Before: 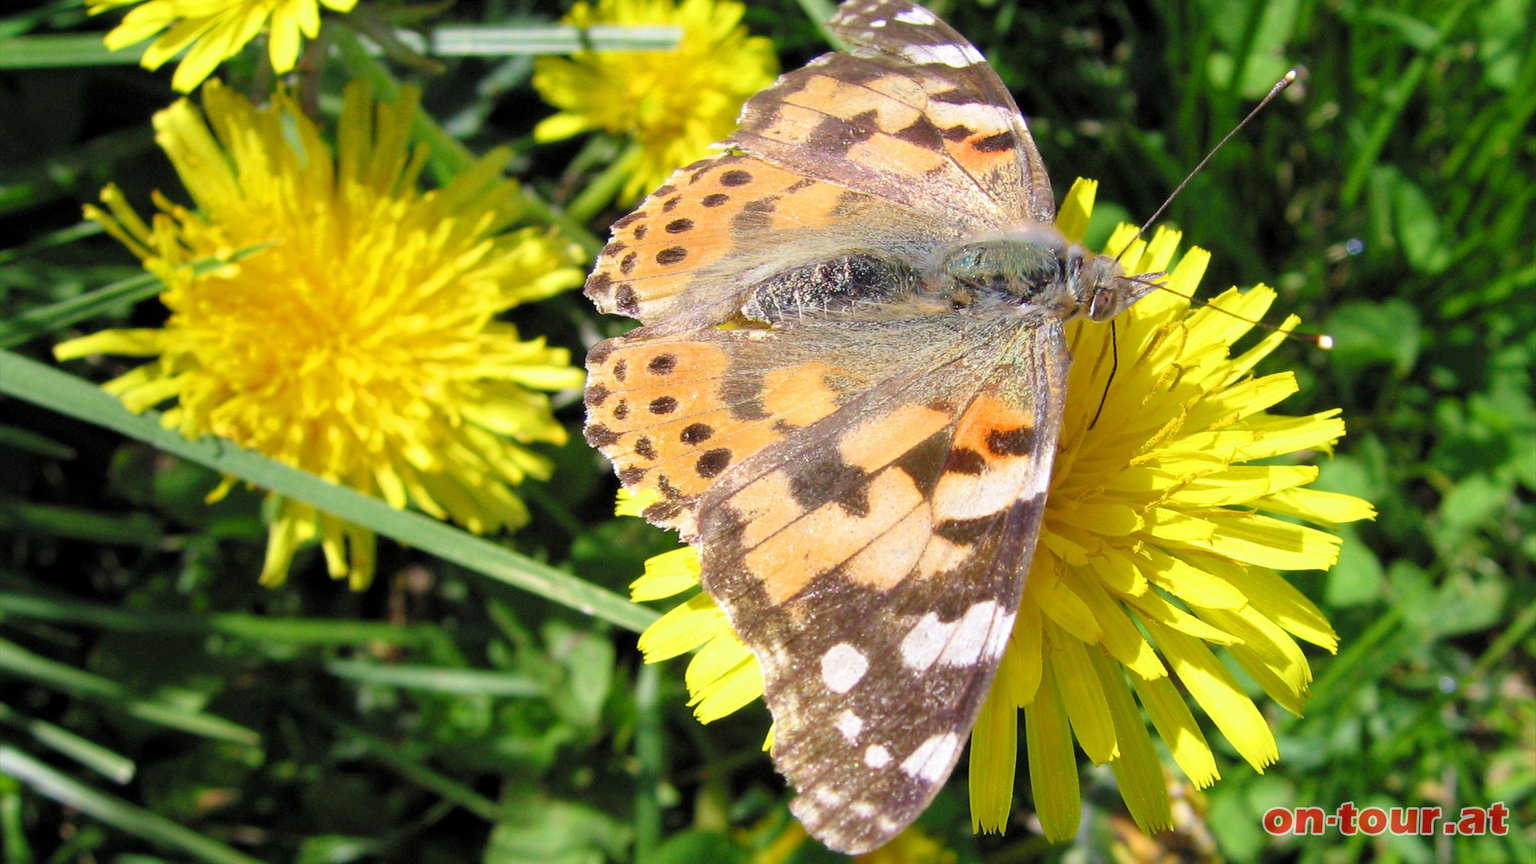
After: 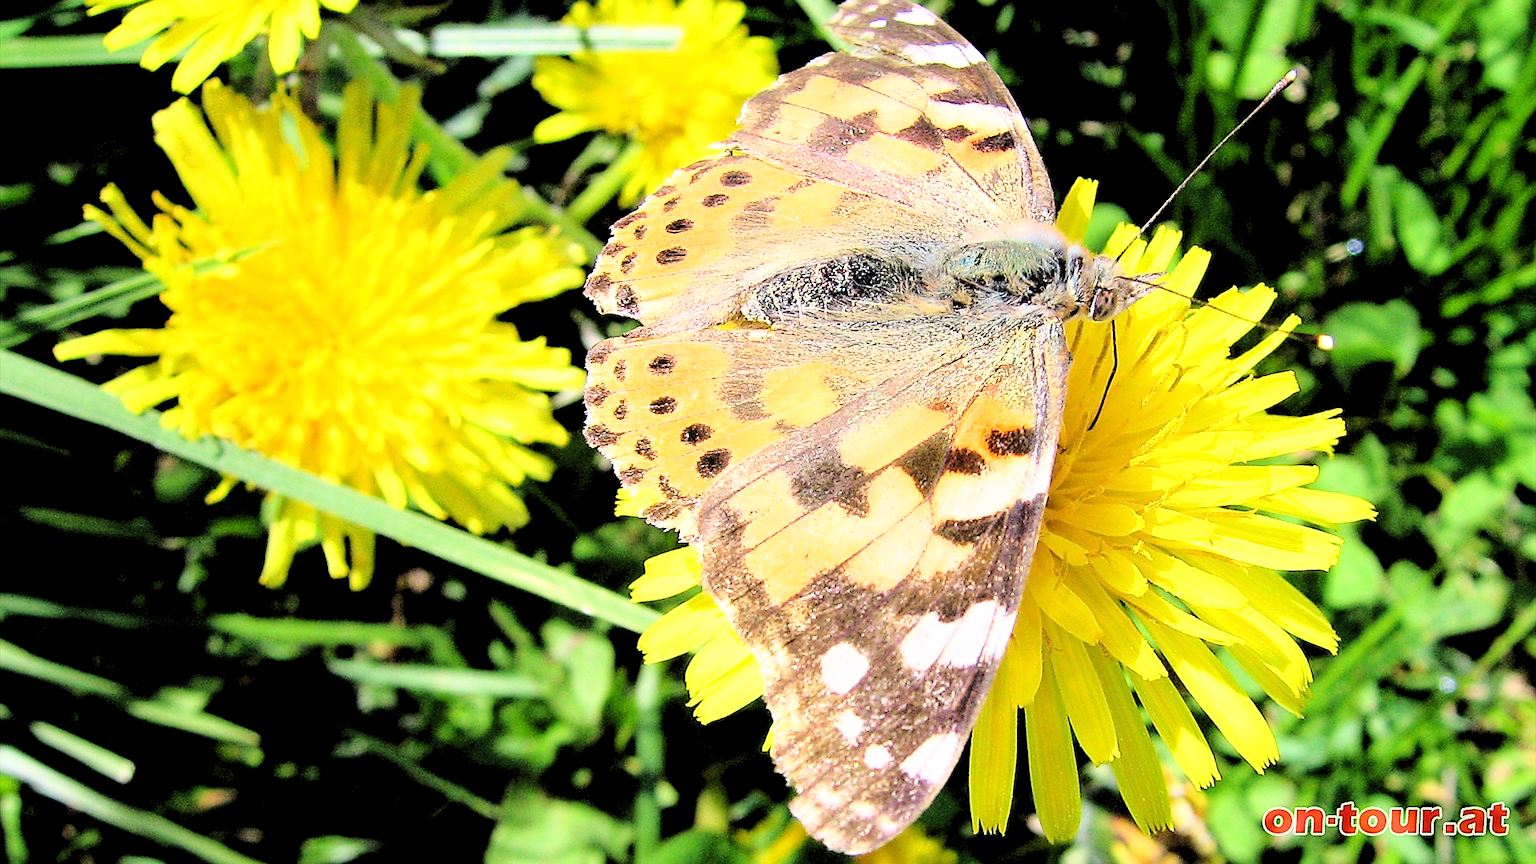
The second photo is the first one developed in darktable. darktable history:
rgb levels: levels [[0.029, 0.461, 0.922], [0, 0.5, 1], [0, 0.5, 1]]
sharpen: radius 1.4, amount 1.25, threshold 0.7
base curve: curves: ch0 [(0, 0) (0.032, 0.037) (0.105, 0.228) (0.435, 0.76) (0.856, 0.983) (1, 1)]
